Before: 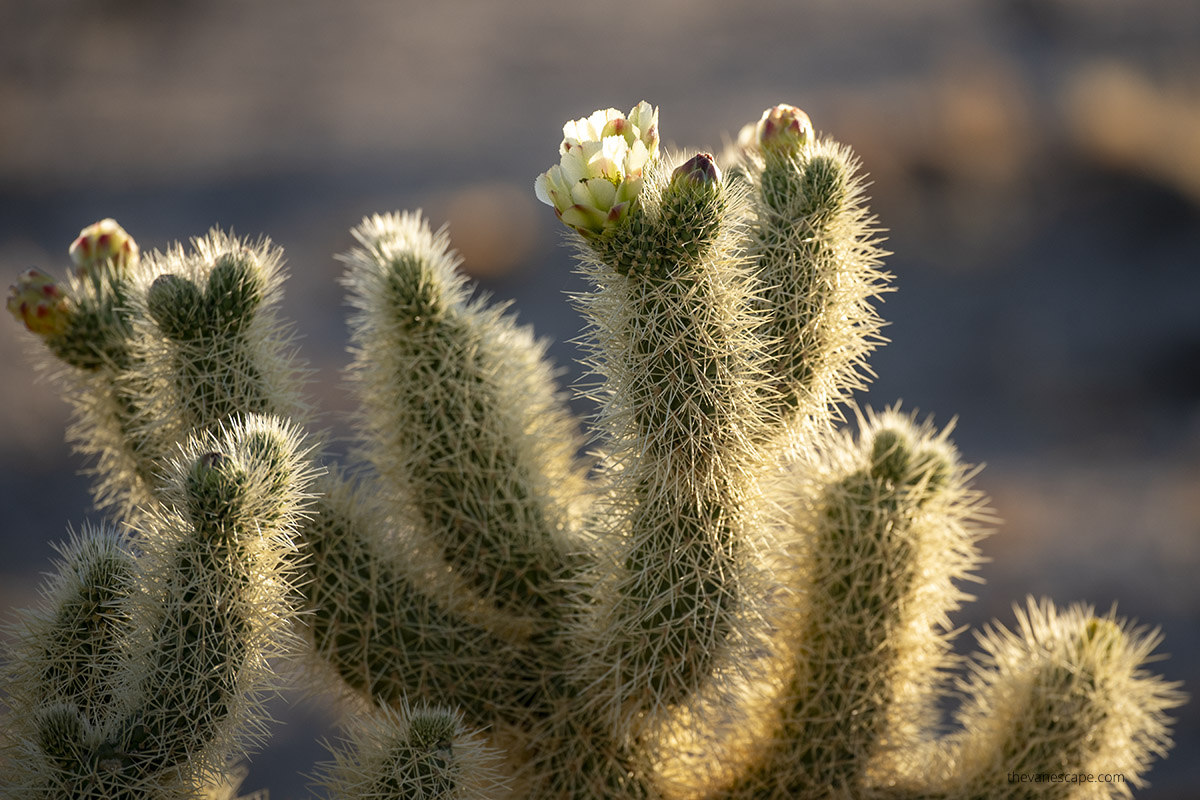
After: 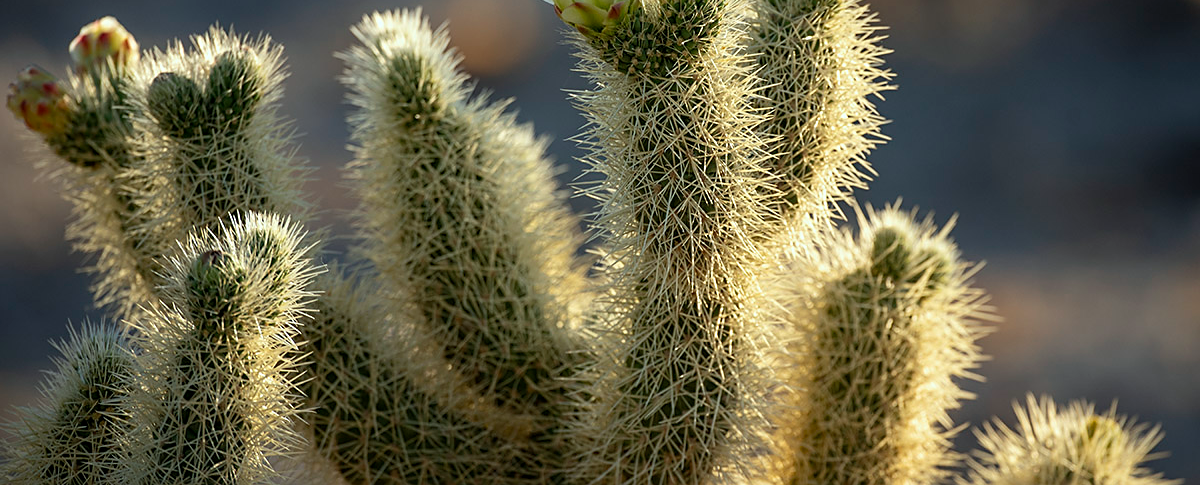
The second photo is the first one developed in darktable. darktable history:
color correction: highlights a* -6.69, highlights b* 0.49
crop and rotate: top 25.357%, bottom 13.942%
sharpen: radius 1.864, amount 0.398, threshold 1.271
